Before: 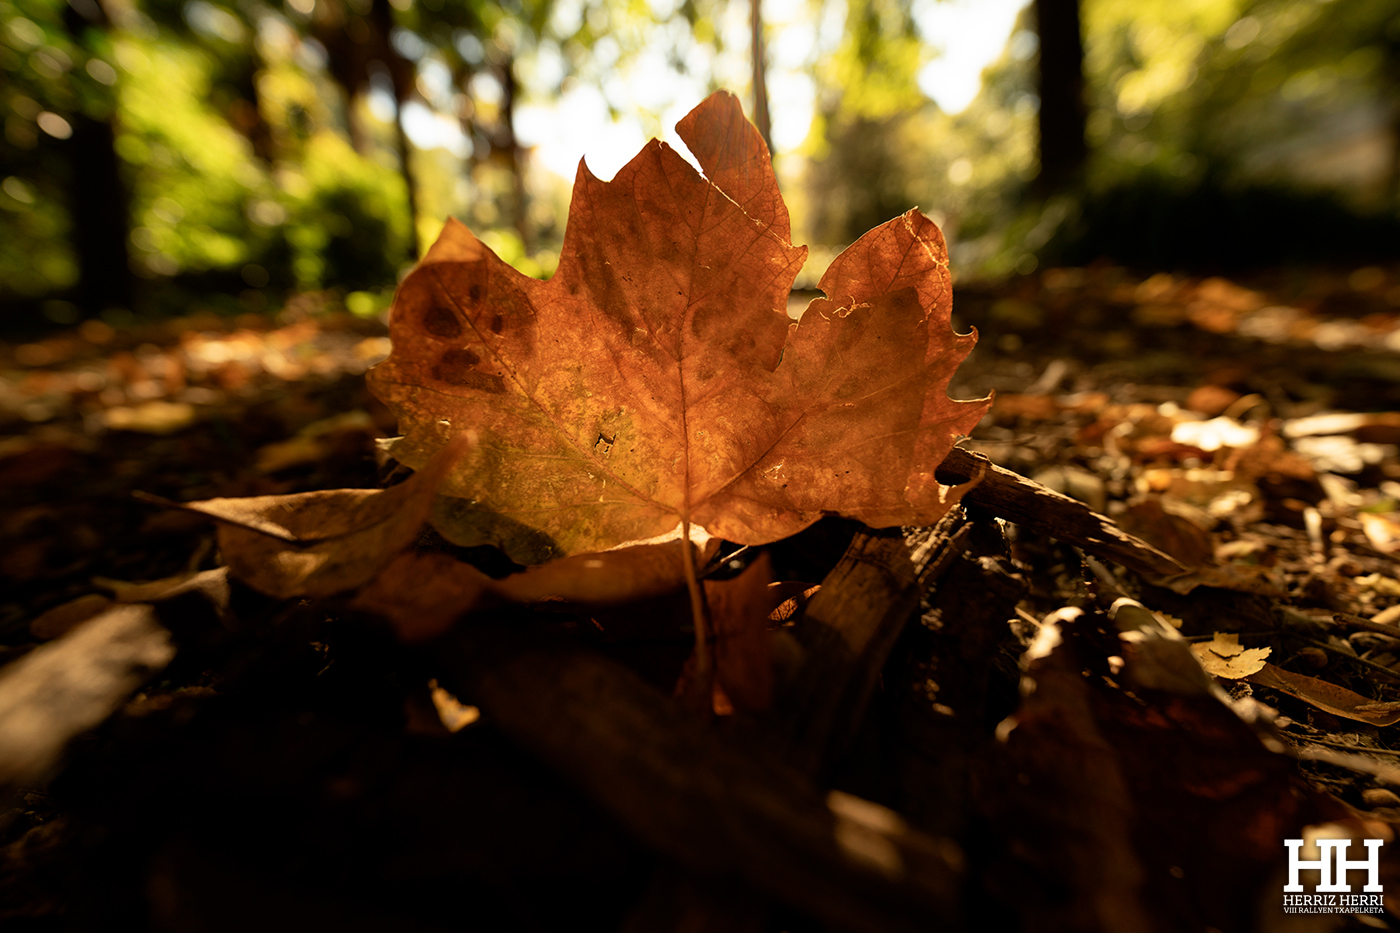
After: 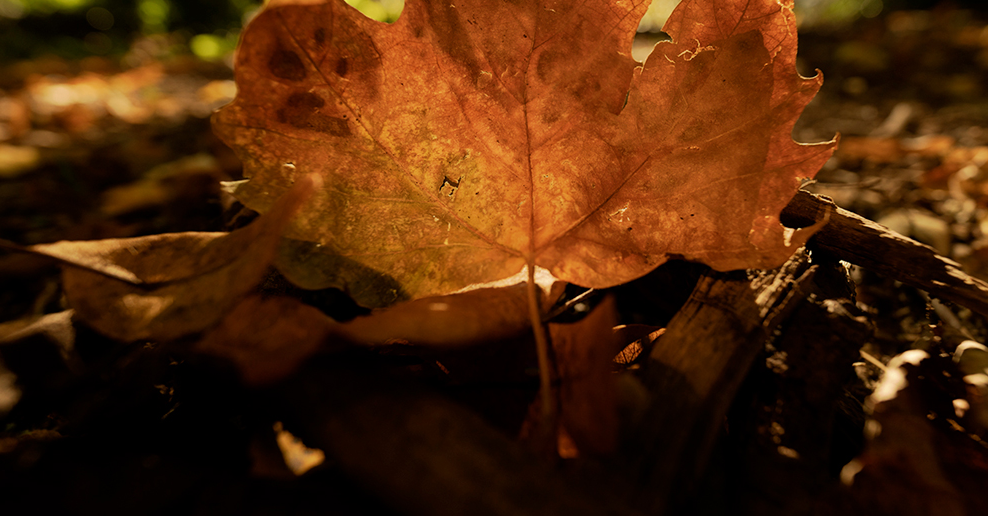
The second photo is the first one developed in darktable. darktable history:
tone curve: curves: ch0 [(0, 0) (0.003, 0.003) (0.011, 0.011) (0.025, 0.025) (0.044, 0.044) (0.069, 0.068) (0.1, 0.098) (0.136, 0.134) (0.177, 0.175) (0.224, 0.221) (0.277, 0.273) (0.335, 0.33) (0.399, 0.393) (0.468, 0.461) (0.543, 0.534) (0.623, 0.614) (0.709, 0.69) (0.801, 0.752) (0.898, 0.835) (1, 1)], preserve colors none
crop: left 11.123%, top 27.61%, right 18.3%, bottom 17.034%
